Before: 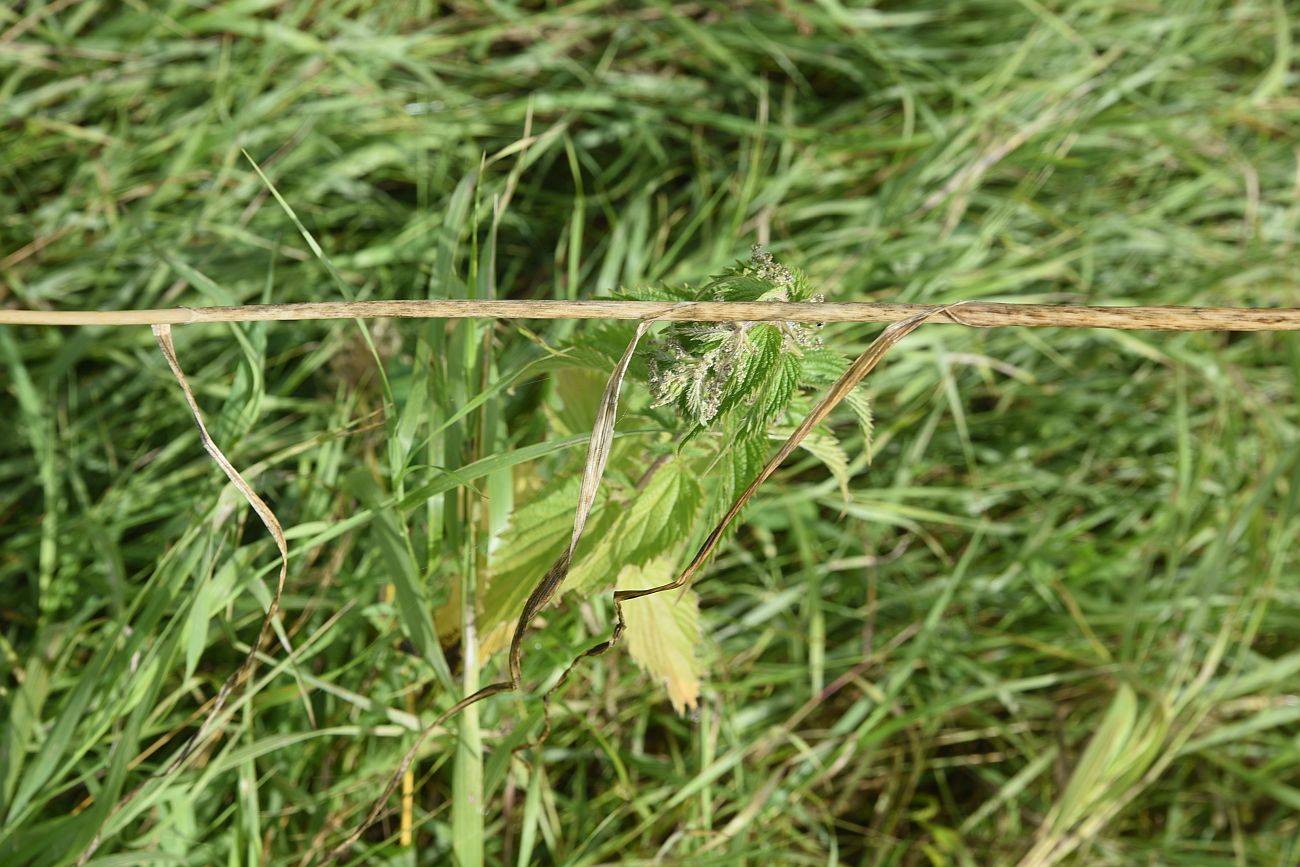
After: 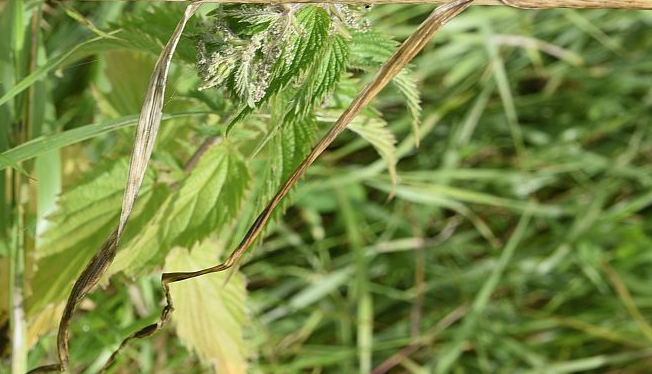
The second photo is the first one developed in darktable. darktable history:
crop: left 34.817%, top 36.731%, right 14.969%, bottom 20.094%
